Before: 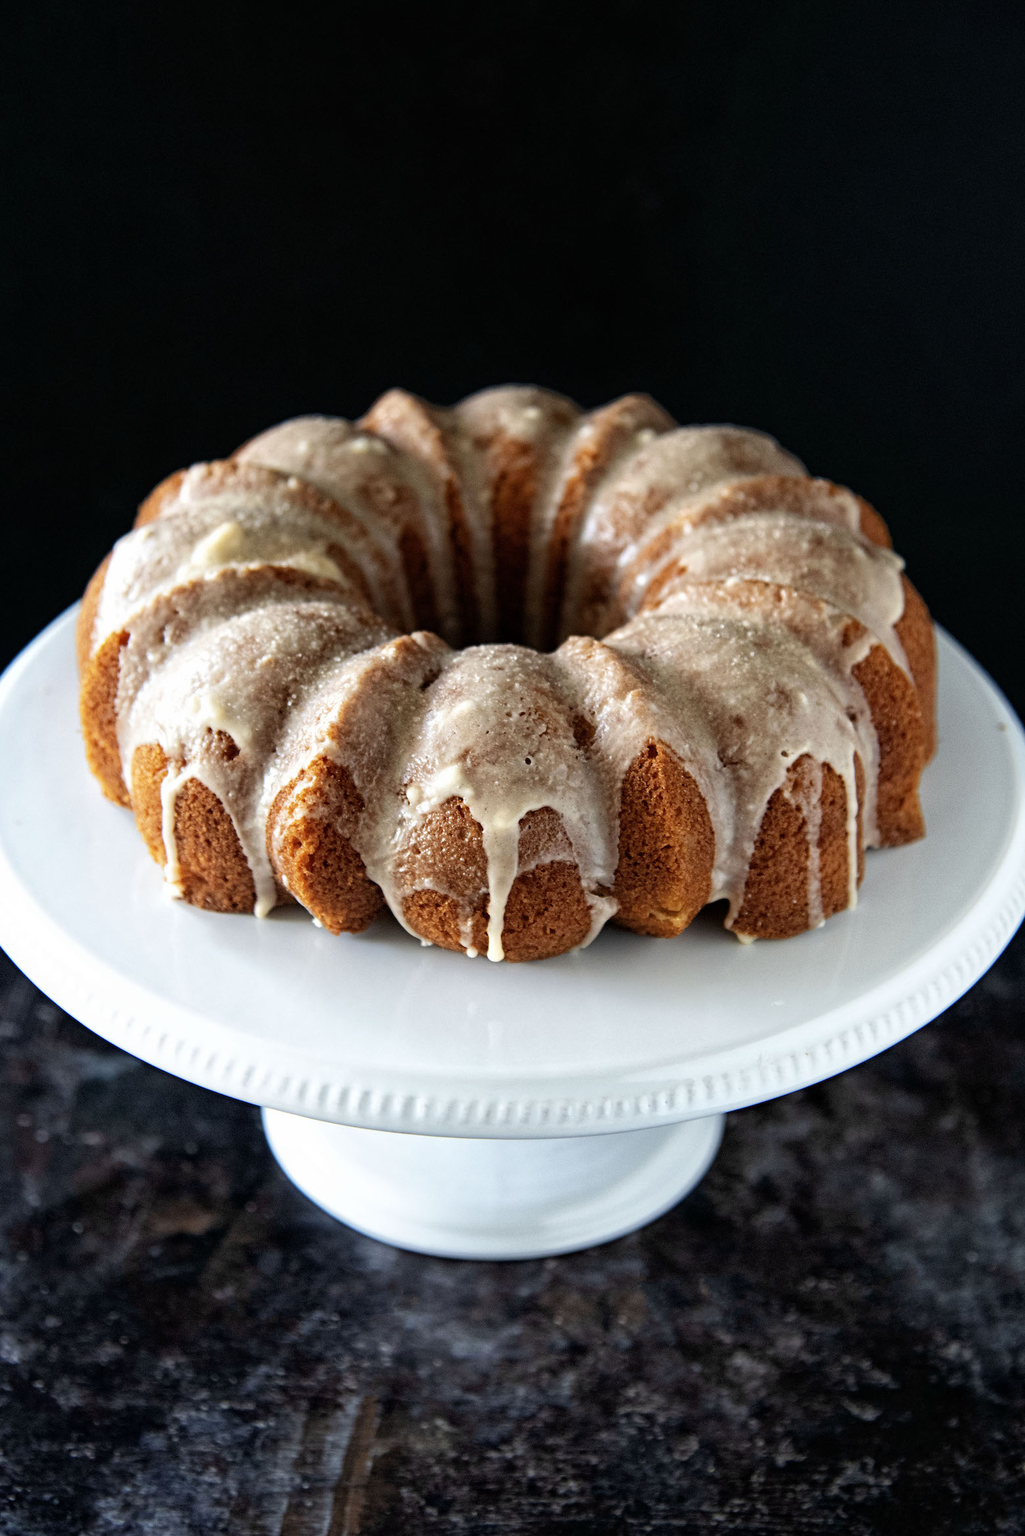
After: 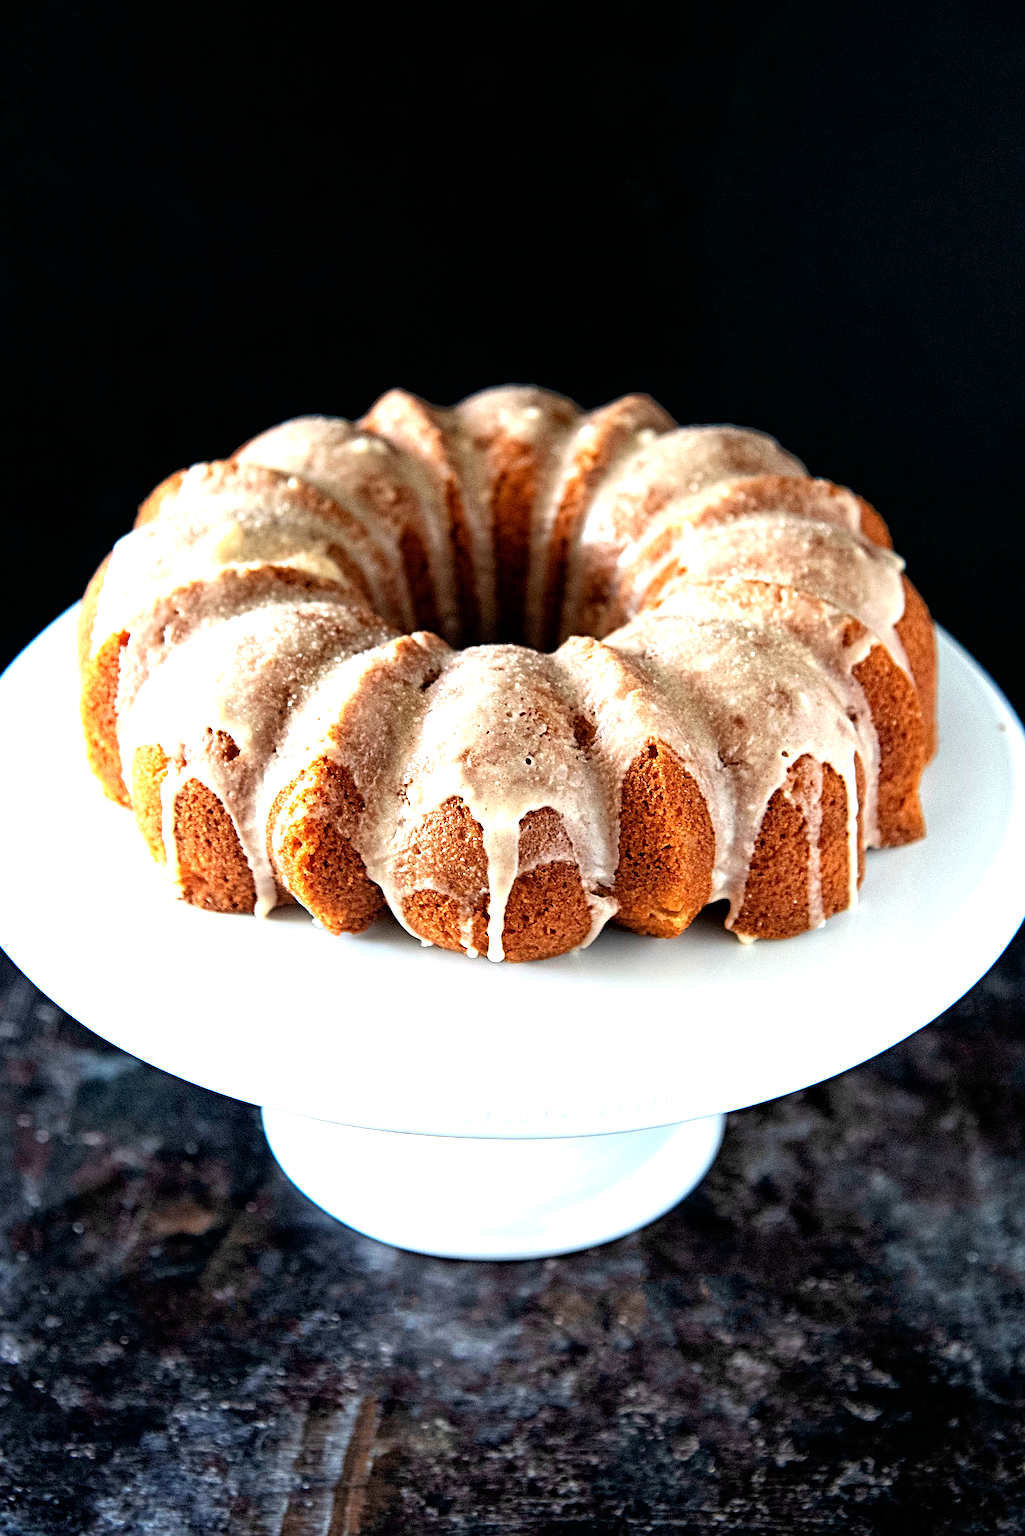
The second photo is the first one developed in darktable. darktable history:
exposure: exposure 1.061 EV, compensate highlight preservation false
sharpen: on, module defaults
